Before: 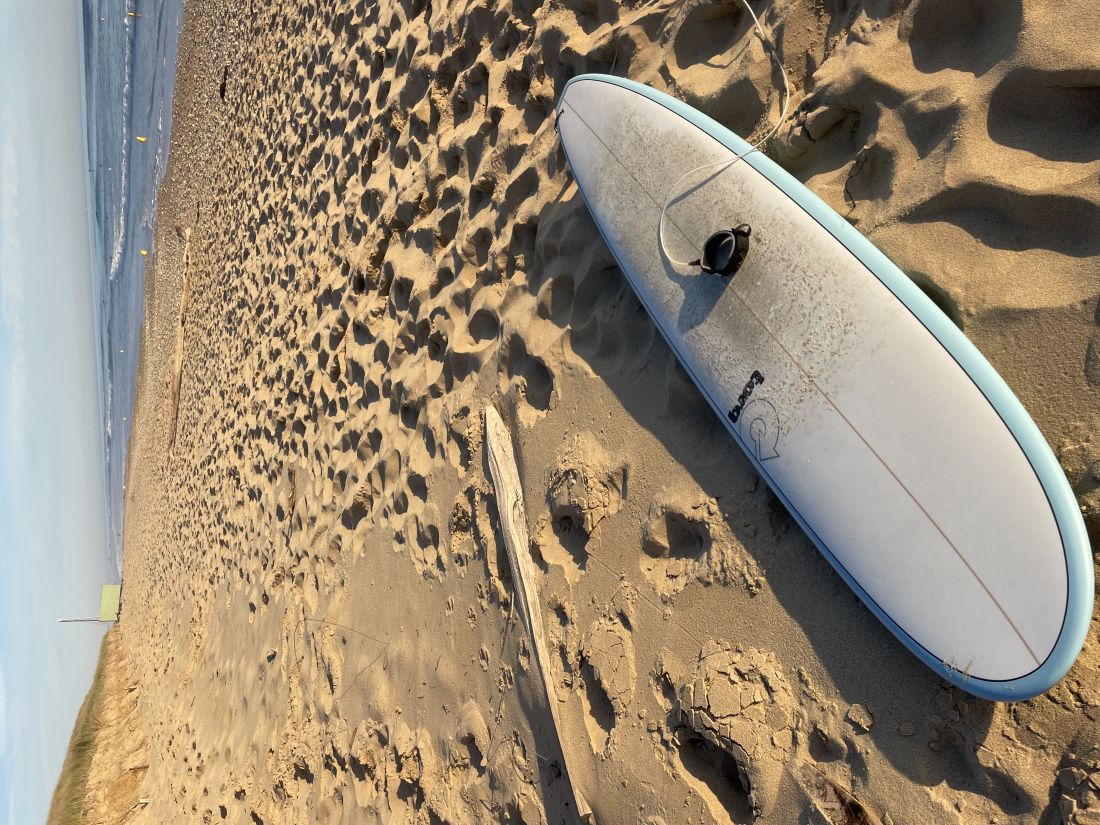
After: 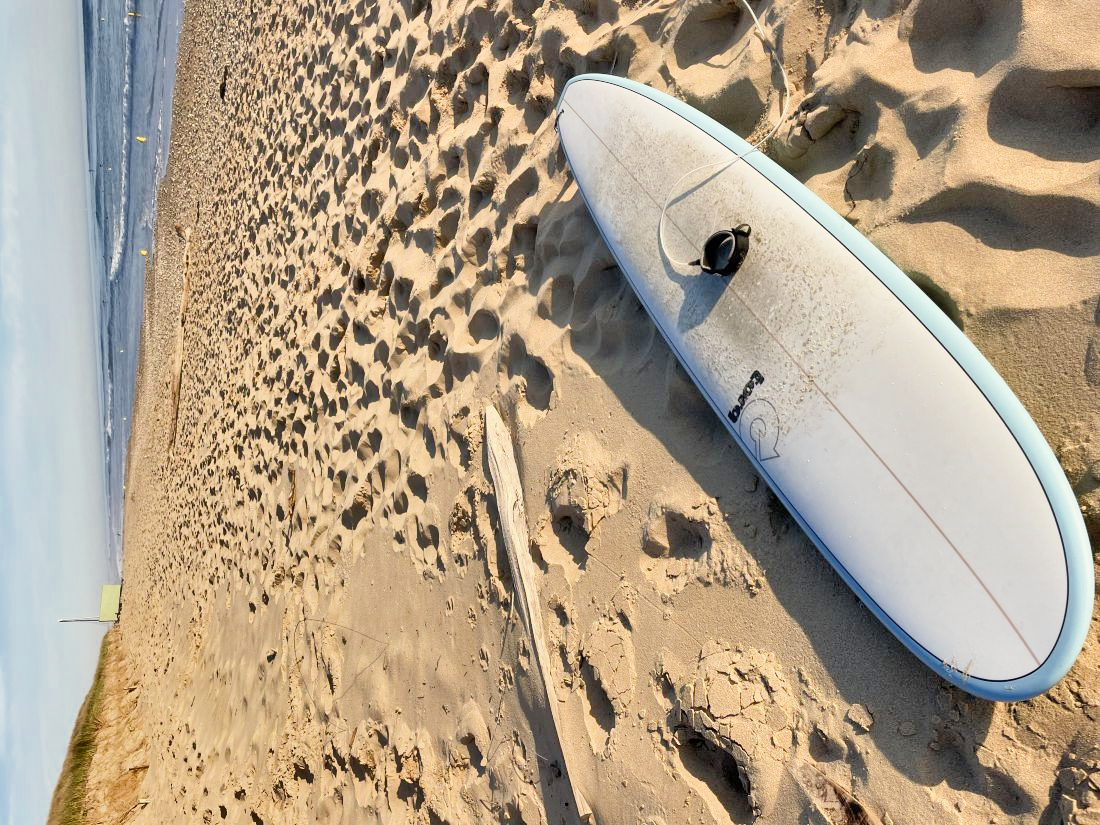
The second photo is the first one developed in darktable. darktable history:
shadows and highlights: shadows 30.67, highlights -62.62, soften with gaussian
exposure: black level correction 0, exposure 1.463 EV, compensate highlight preservation false
filmic rgb: black relative exposure -7.65 EV, white relative exposure 4.56 EV, hardness 3.61, contrast 0.986
